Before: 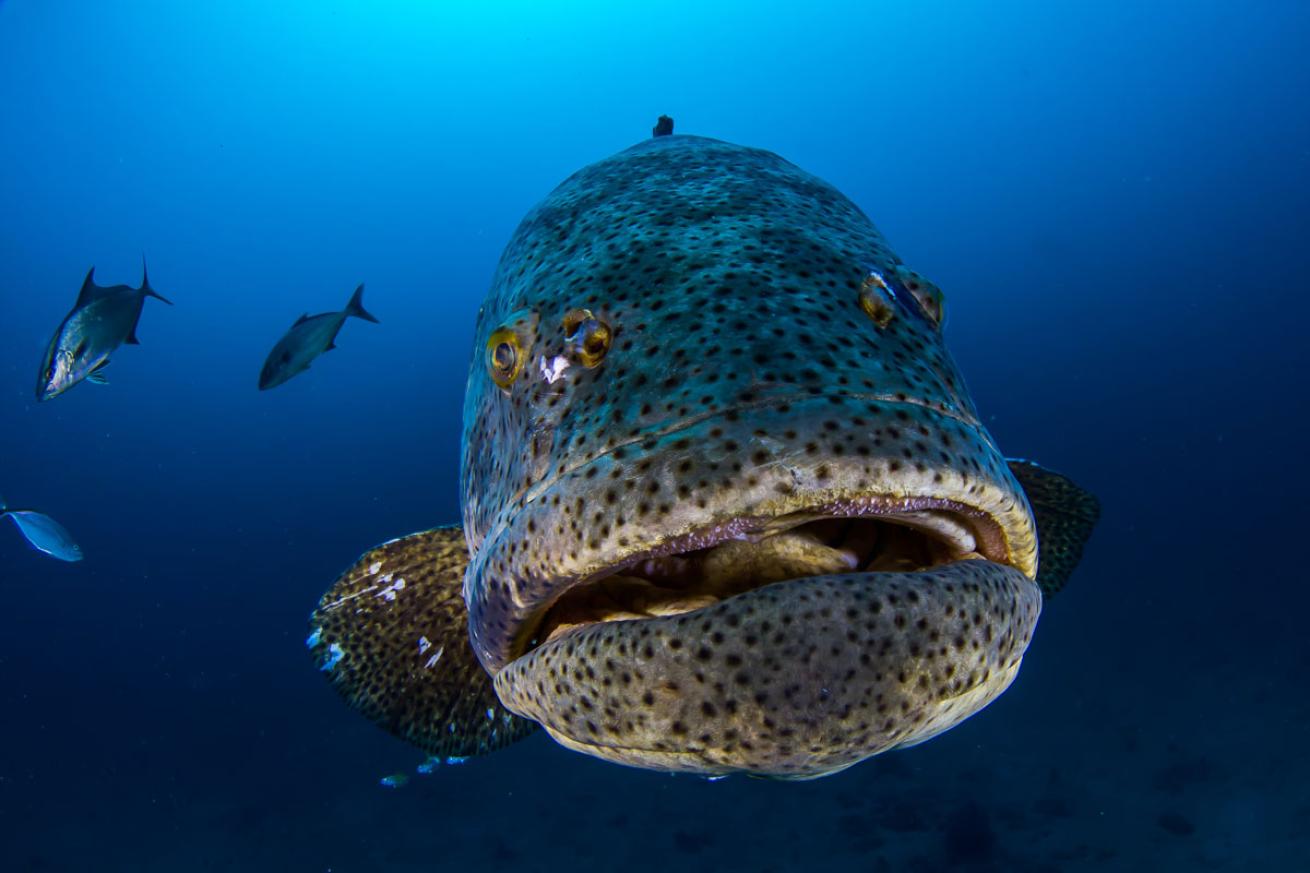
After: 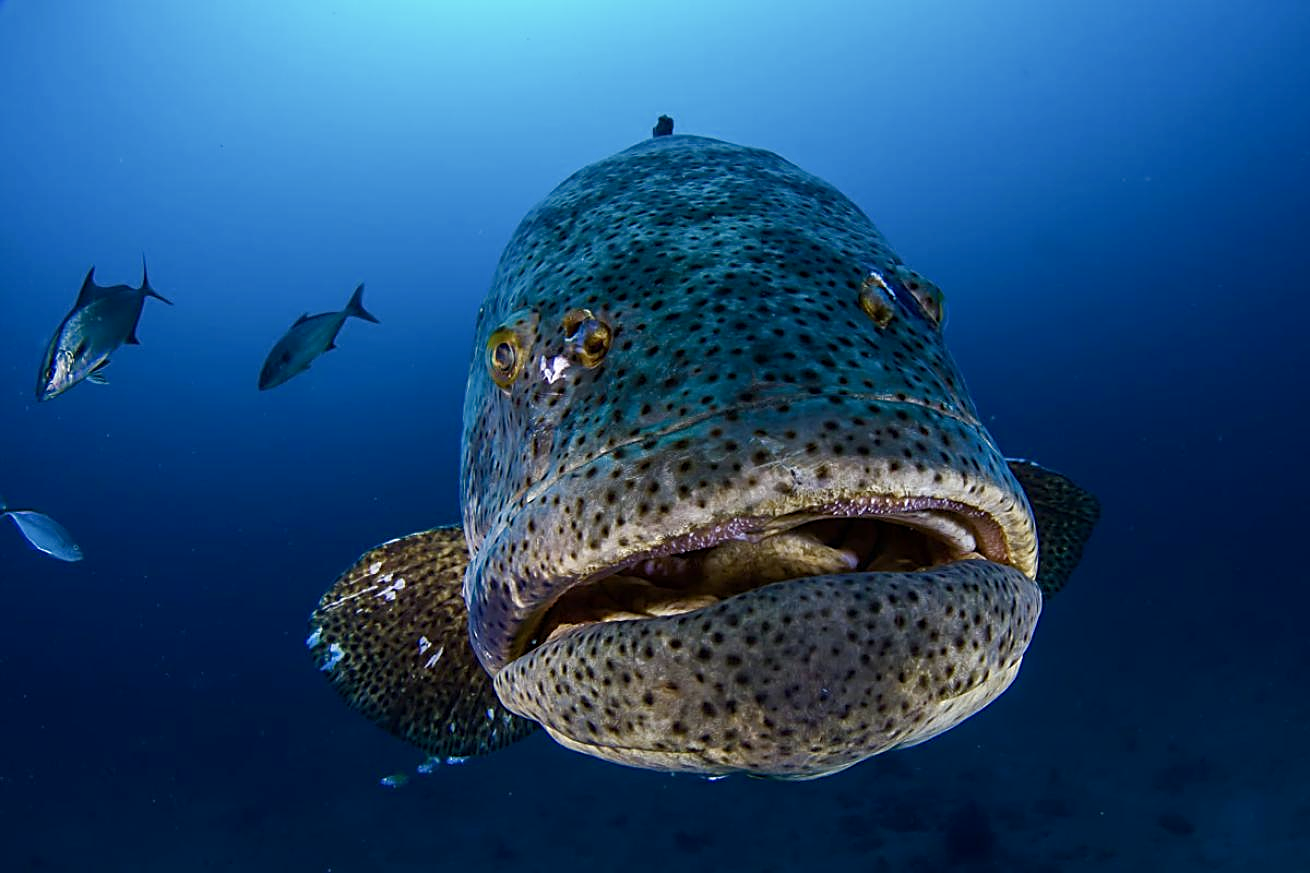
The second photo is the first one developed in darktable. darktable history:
sharpen: amount 0.744
color balance rgb: power › chroma 0.496%, power › hue 258.47°, perceptual saturation grading › global saturation -10.513%, perceptual saturation grading › highlights -26.818%, perceptual saturation grading › shadows 21.305%
